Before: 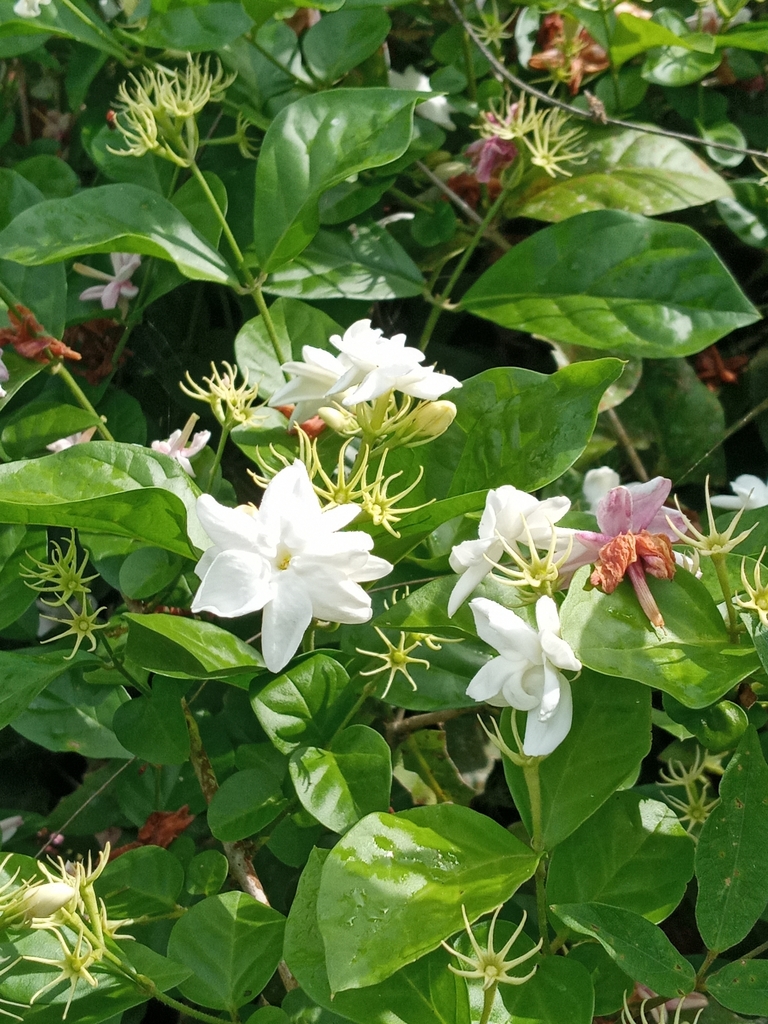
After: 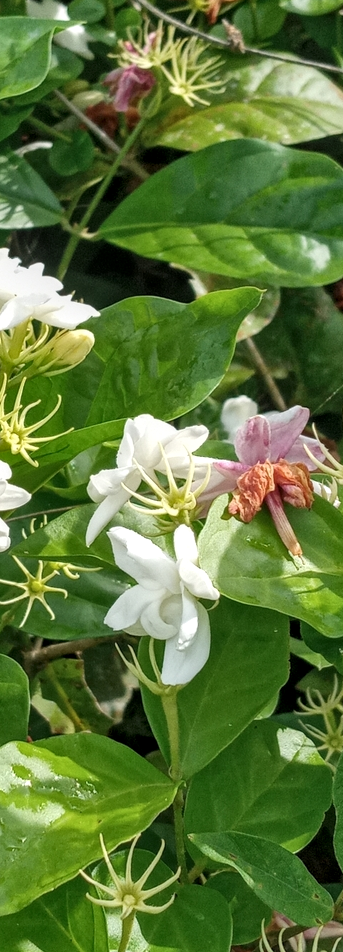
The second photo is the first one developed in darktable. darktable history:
crop: left 47.197%, top 6.956%, right 8.111%
local contrast: on, module defaults
shadows and highlights: shadows 59.01, highlights -60.35, soften with gaussian
